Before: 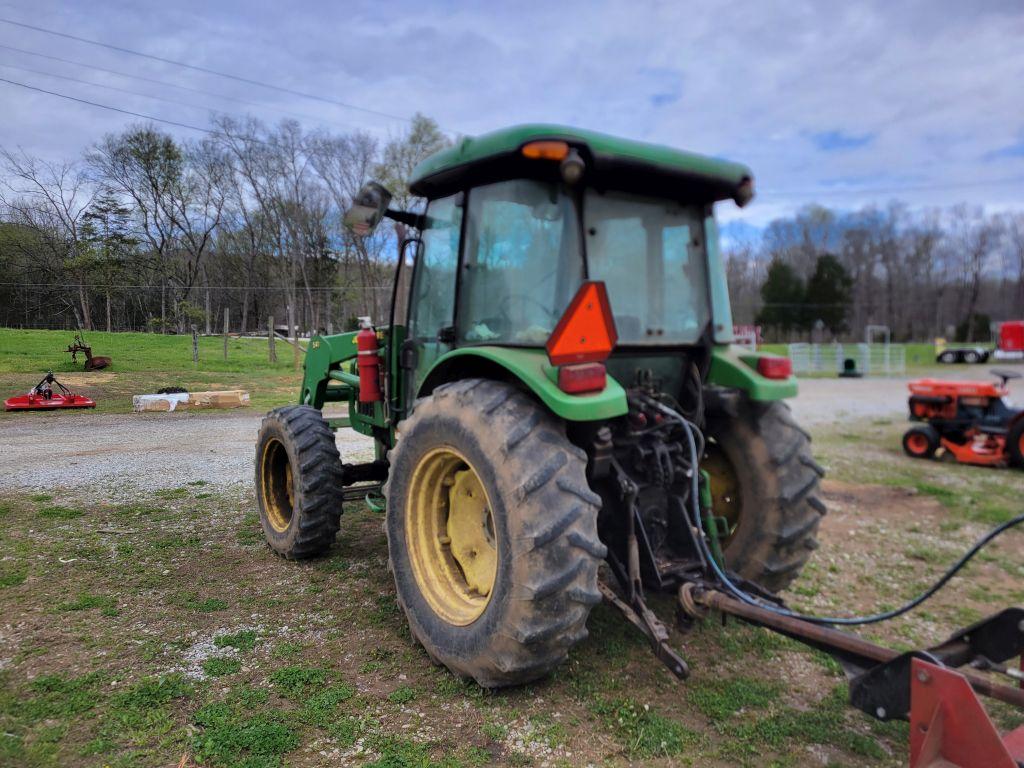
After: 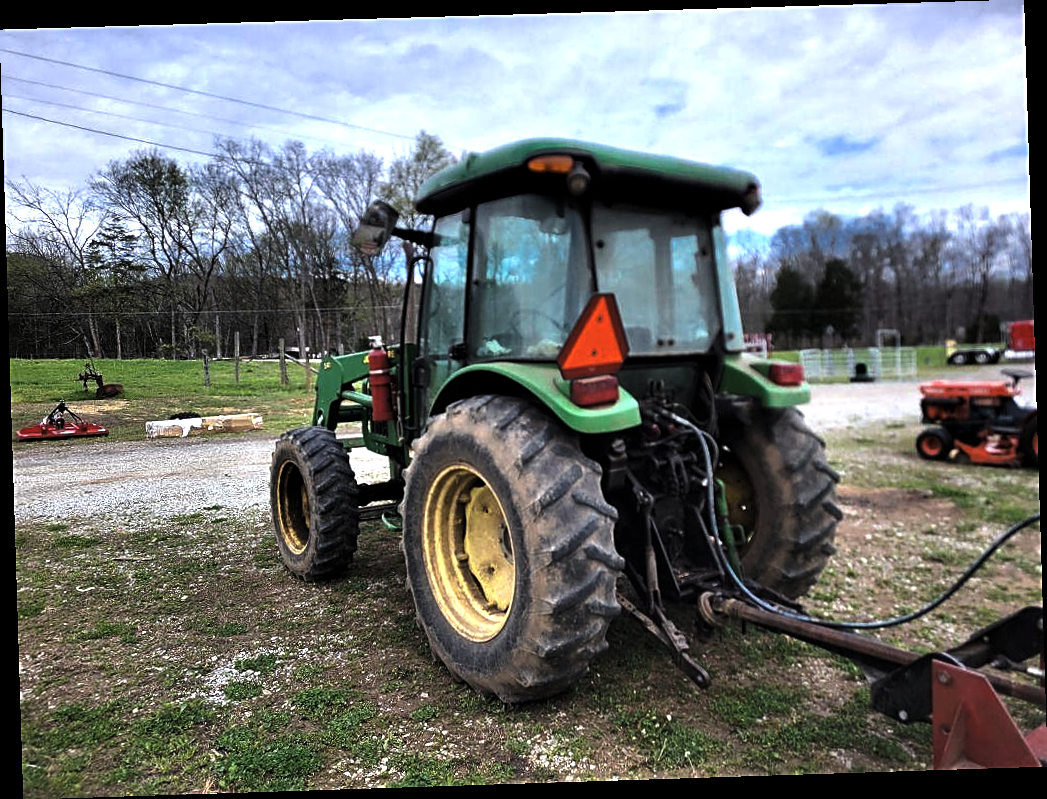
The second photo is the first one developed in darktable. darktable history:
levels: levels [0, 0.618, 1]
exposure: exposure 1 EV, compensate highlight preservation false
sharpen: on, module defaults
rotate and perspective: rotation -1.77°, lens shift (horizontal) 0.004, automatic cropping off
